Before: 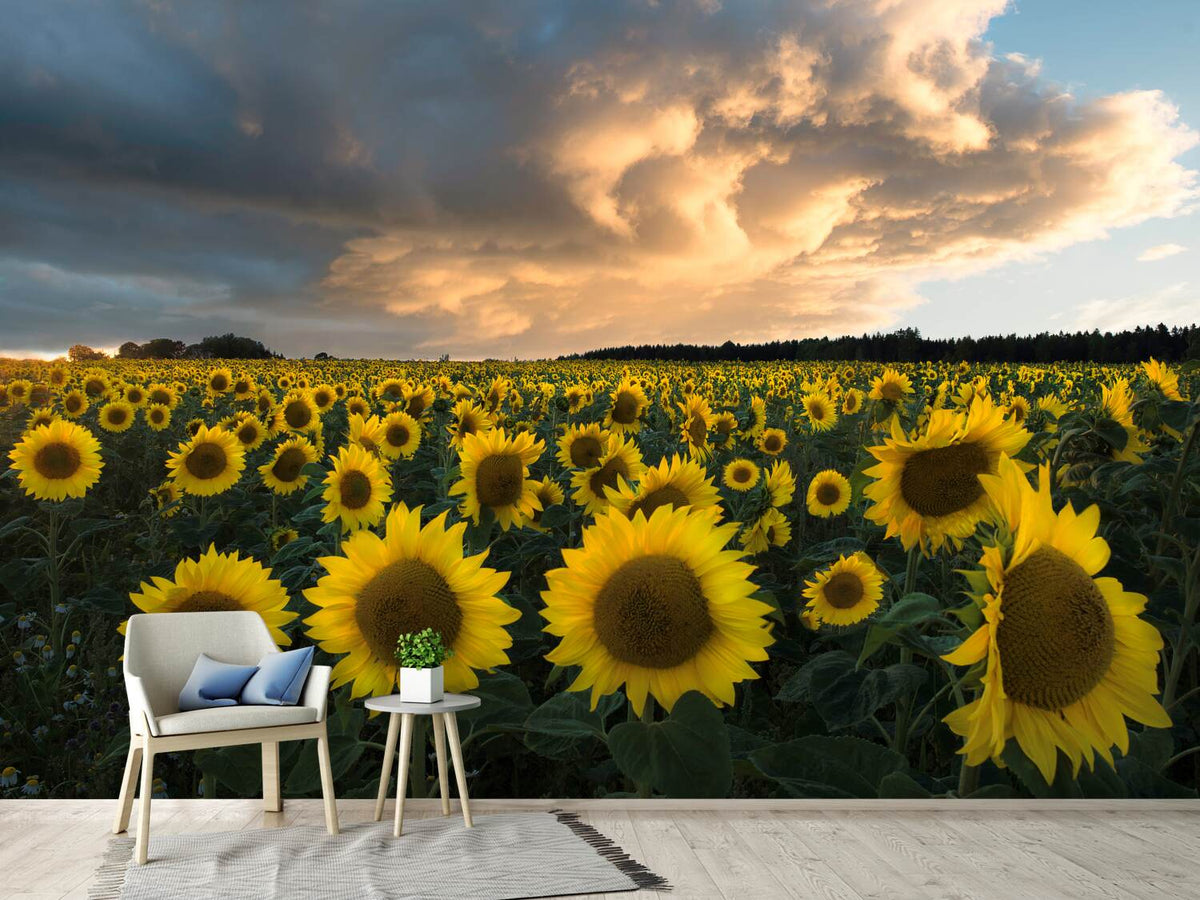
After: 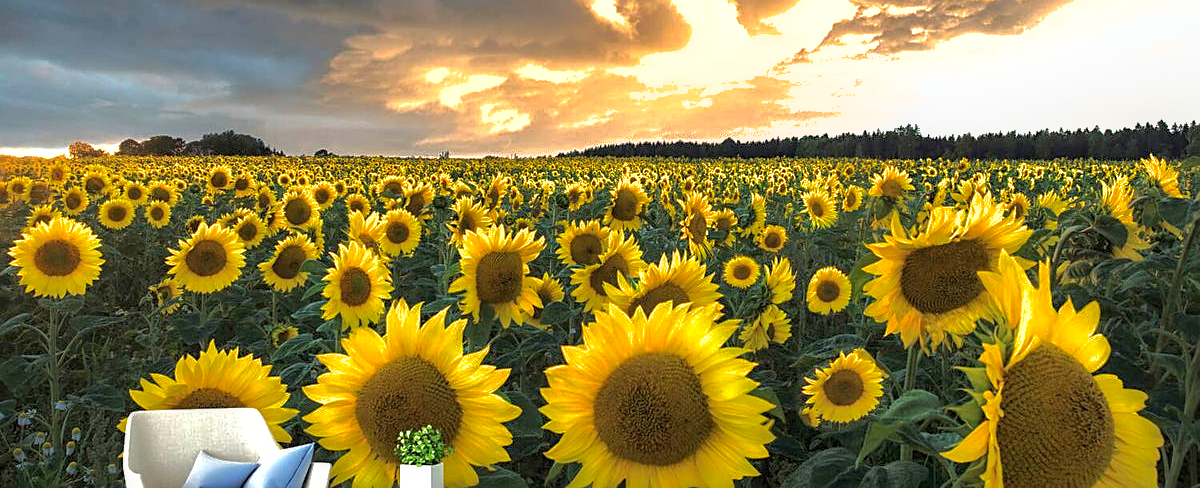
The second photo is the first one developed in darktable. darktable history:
crop and rotate: top 22.639%, bottom 23.089%
shadows and highlights: shadows 40.05, highlights -59.74
local contrast: on, module defaults
sharpen: on, module defaults
exposure: black level correction 0, exposure 0.893 EV, compensate highlight preservation false
